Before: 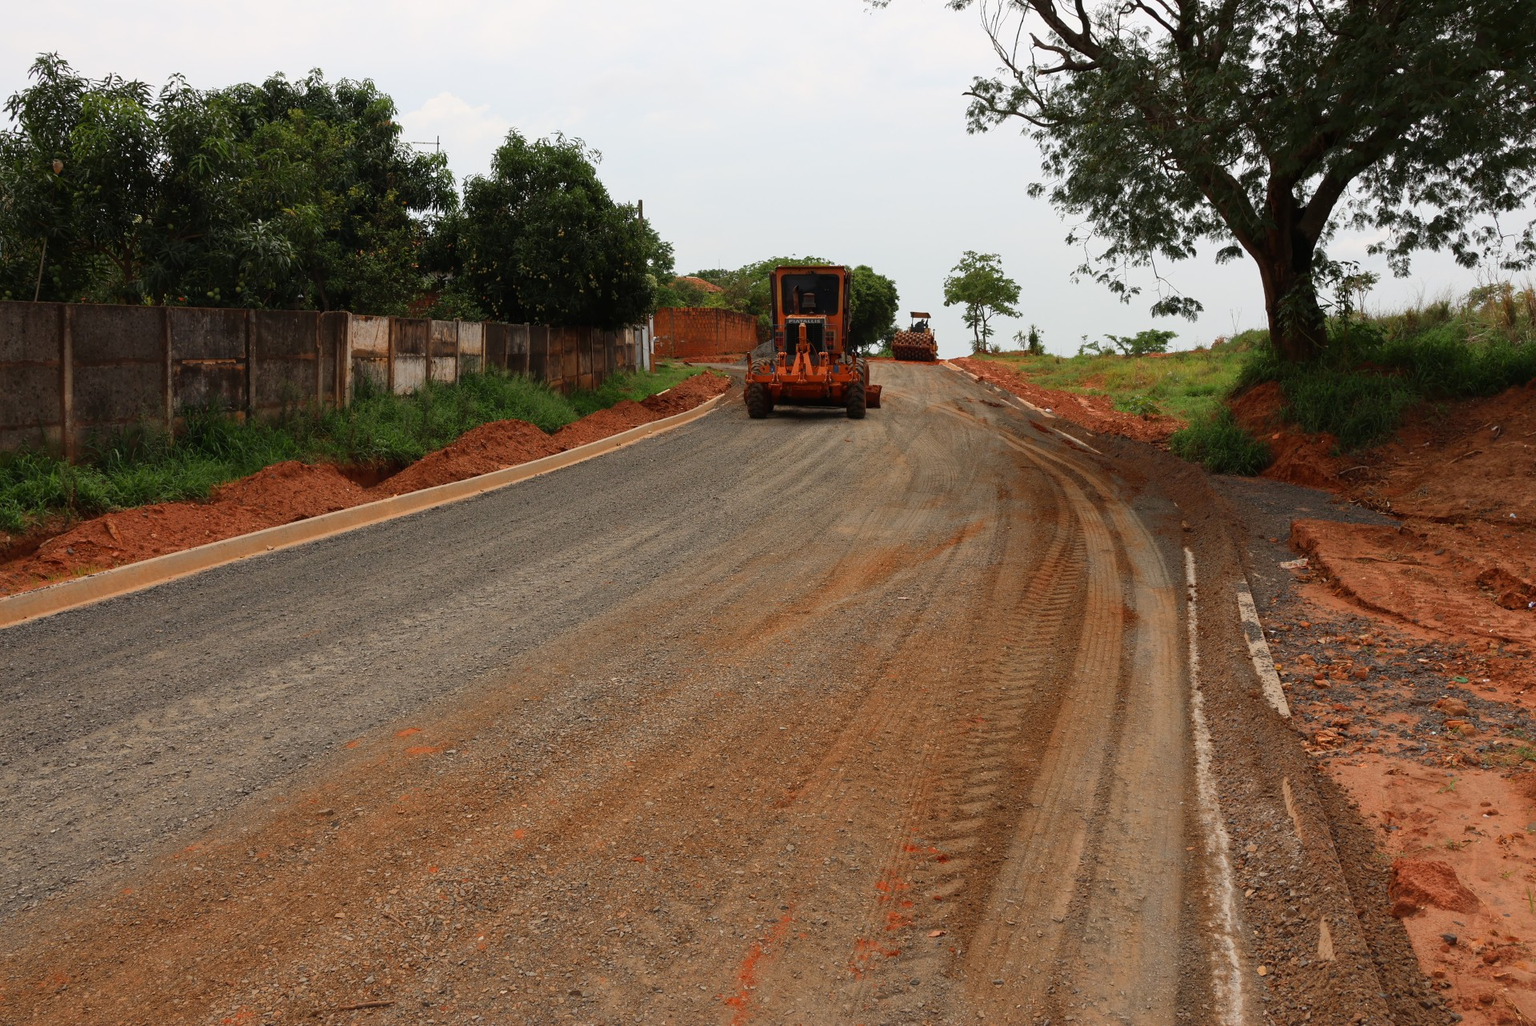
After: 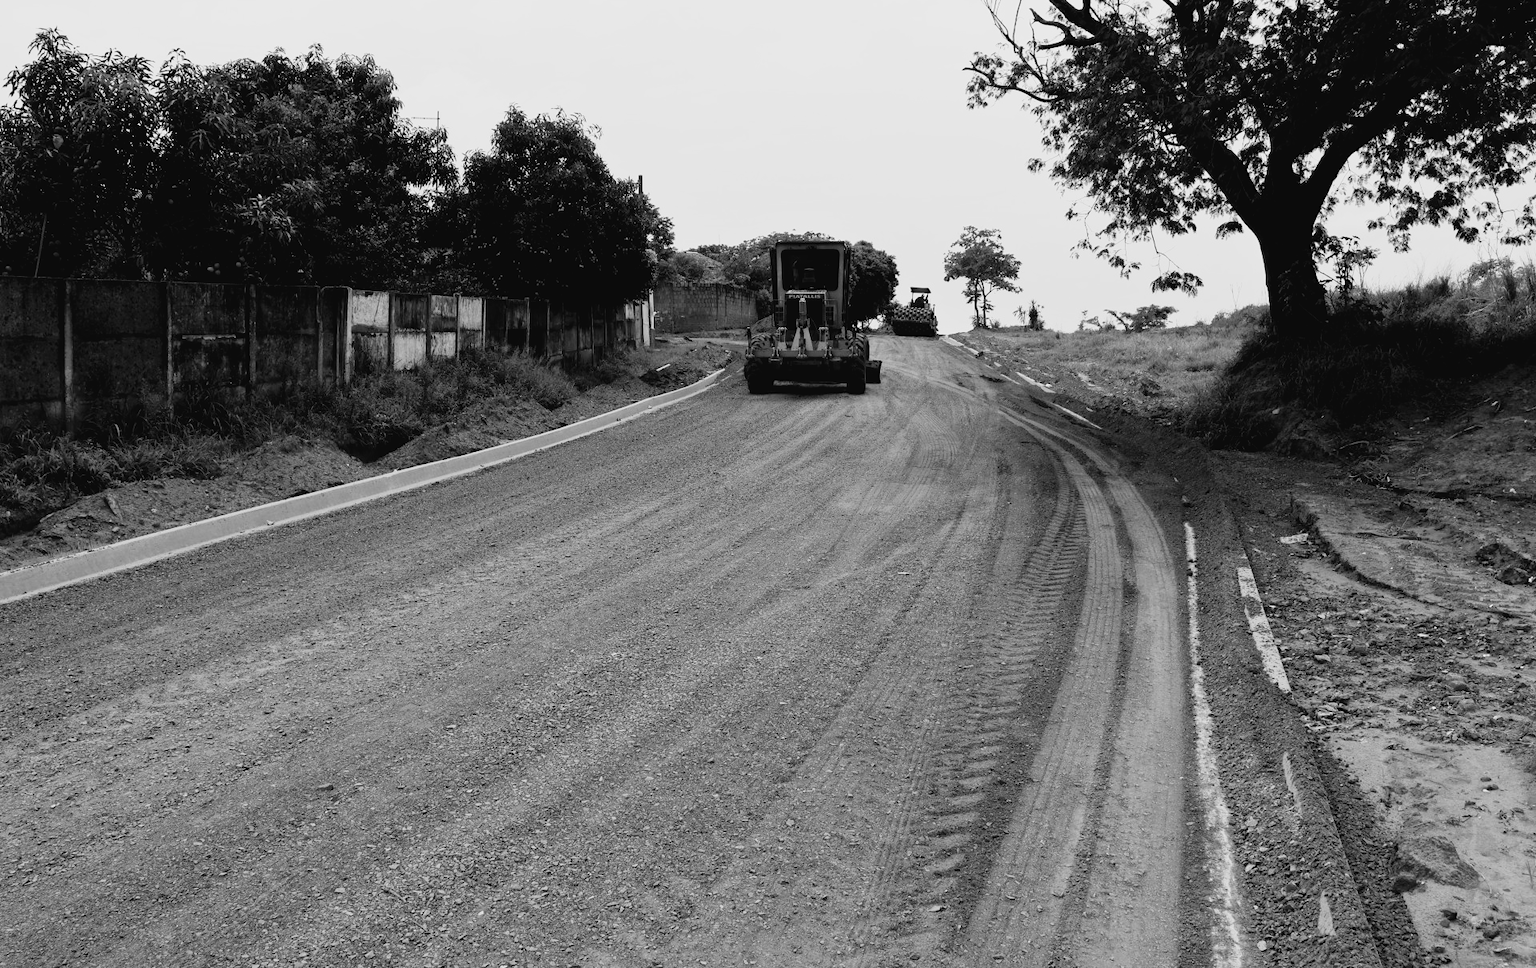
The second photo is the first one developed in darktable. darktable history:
monochrome: a 73.58, b 64.21
tone curve: curves: ch0 [(0.003, 0.032) (0.037, 0.037) (0.142, 0.117) (0.279, 0.311) (0.405, 0.49) (0.526, 0.651) (0.722, 0.857) (0.875, 0.946) (1, 0.98)]; ch1 [(0, 0) (0.305, 0.325) (0.453, 0.437) (0.482, 0.474) (0.501, 0.498) (0.515, 0.523) (0.559, 0.591) (0.6, 0.643) (0.656, 0.707) (1, 1)]; ch2 [(0, 0) (0.323, 0.277) (0.424, 0.396) (0.479, 0.484) (0.499, 0.502) (0.515, 0.537) (0.573, 0.602) (0.653, 0.675) (0.75, 0.756) (1, 1)], color space Lab, independent channels, preserve colors none
contrast brightness saturation: contrast 0.05
crop and rotate: top 2.479%, bottom 3.018%
exposure: black level correction 0.009, compensate highlight preservation false
